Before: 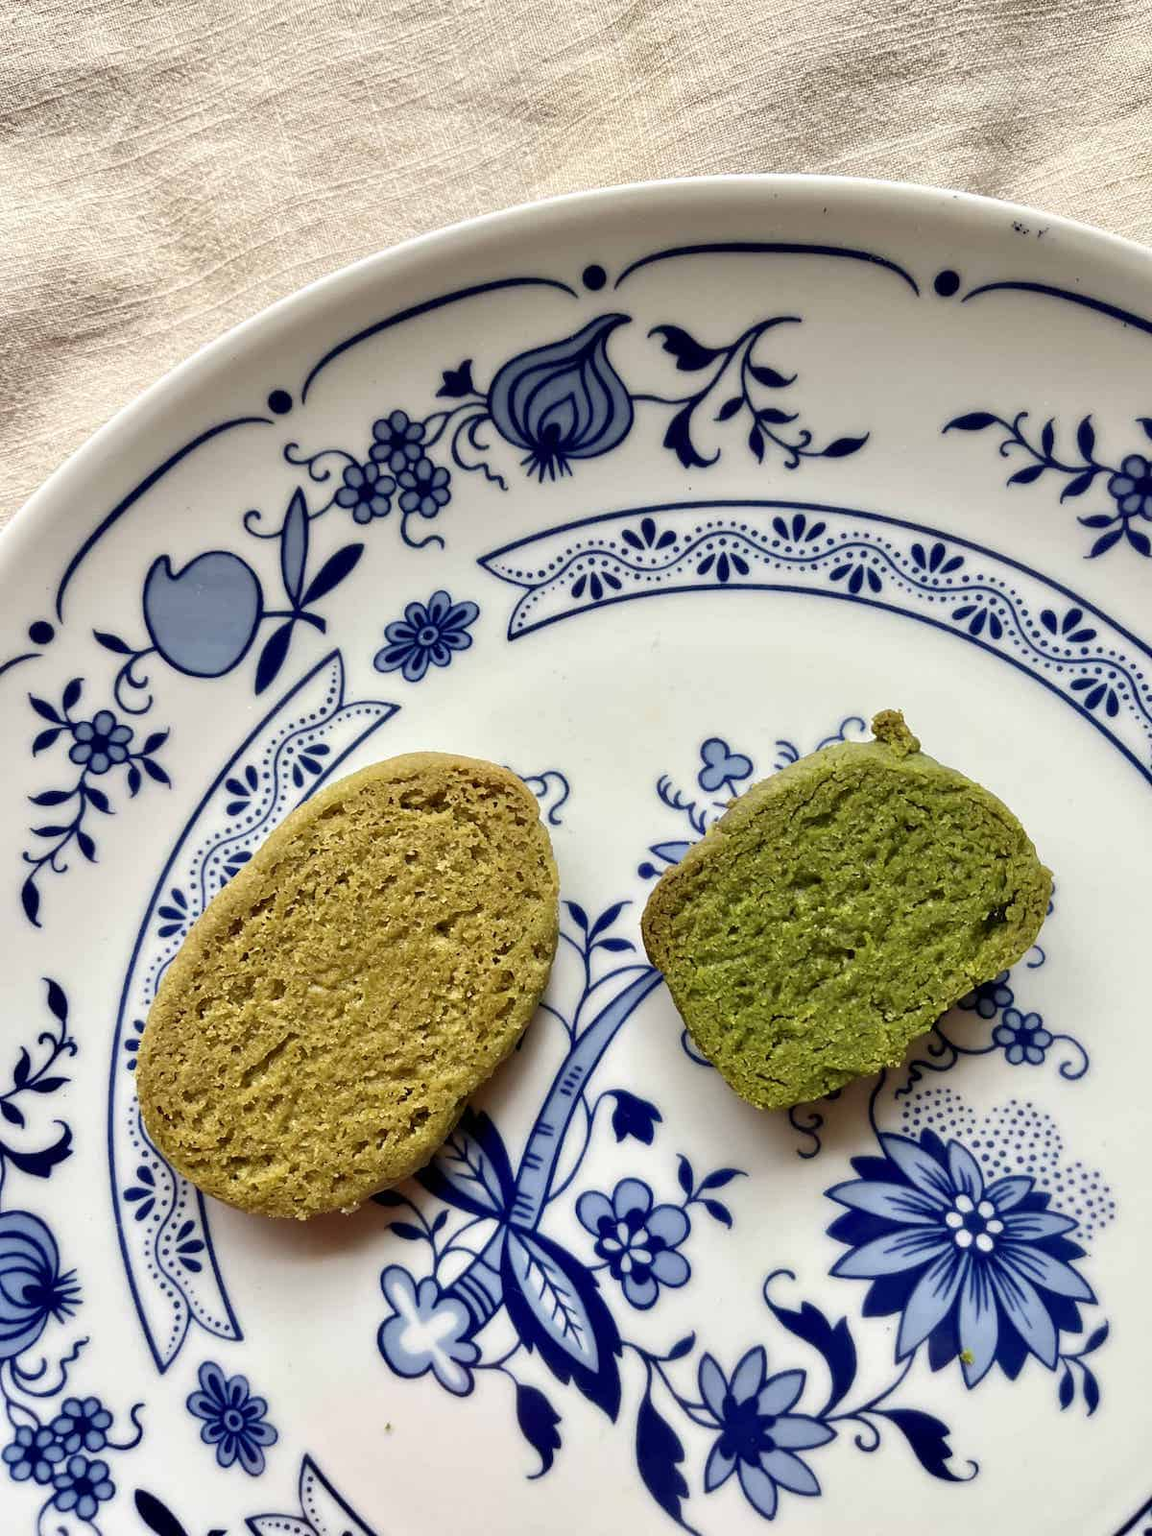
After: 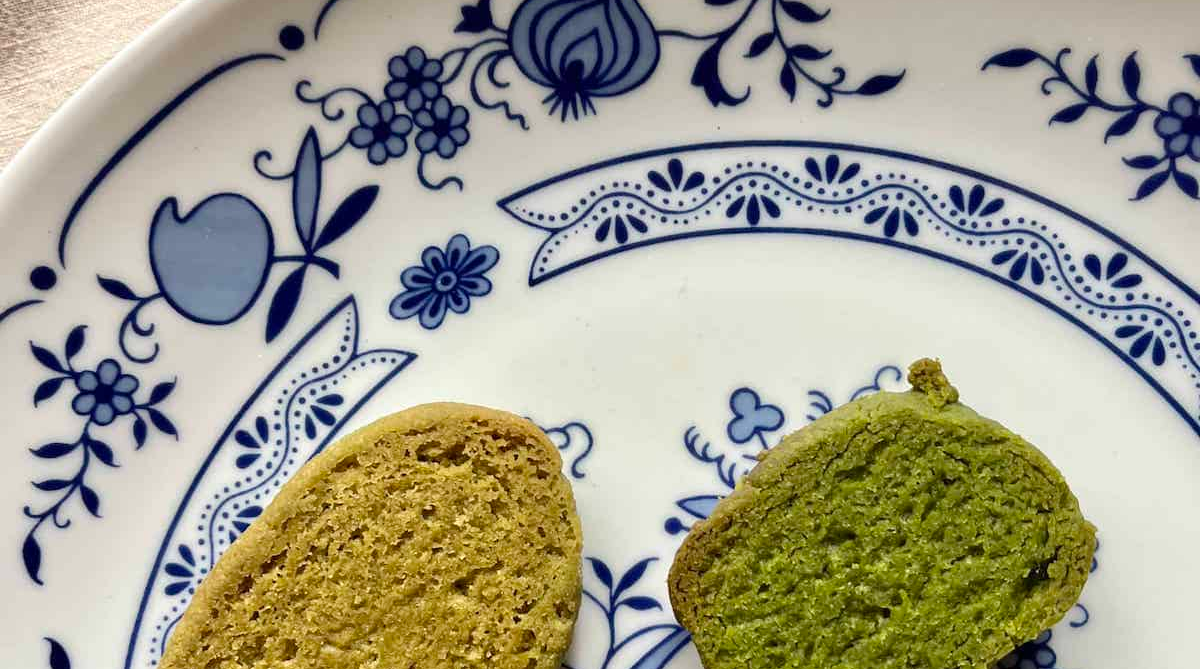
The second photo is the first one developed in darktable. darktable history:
crop and rotate: top 23.84%, bottom 34.294%
